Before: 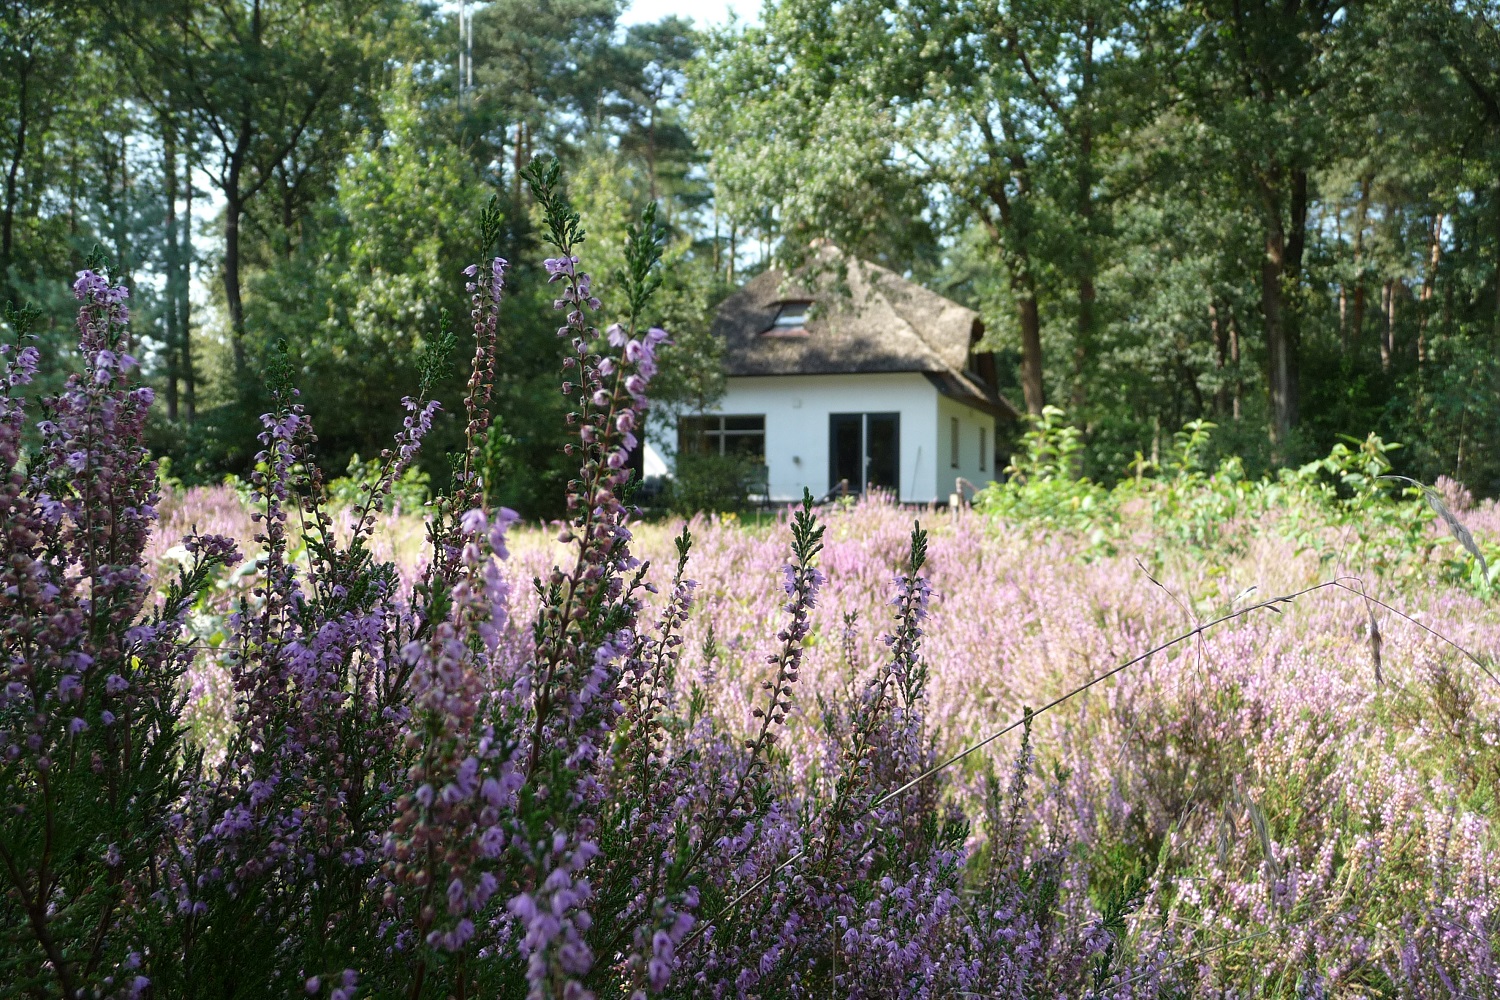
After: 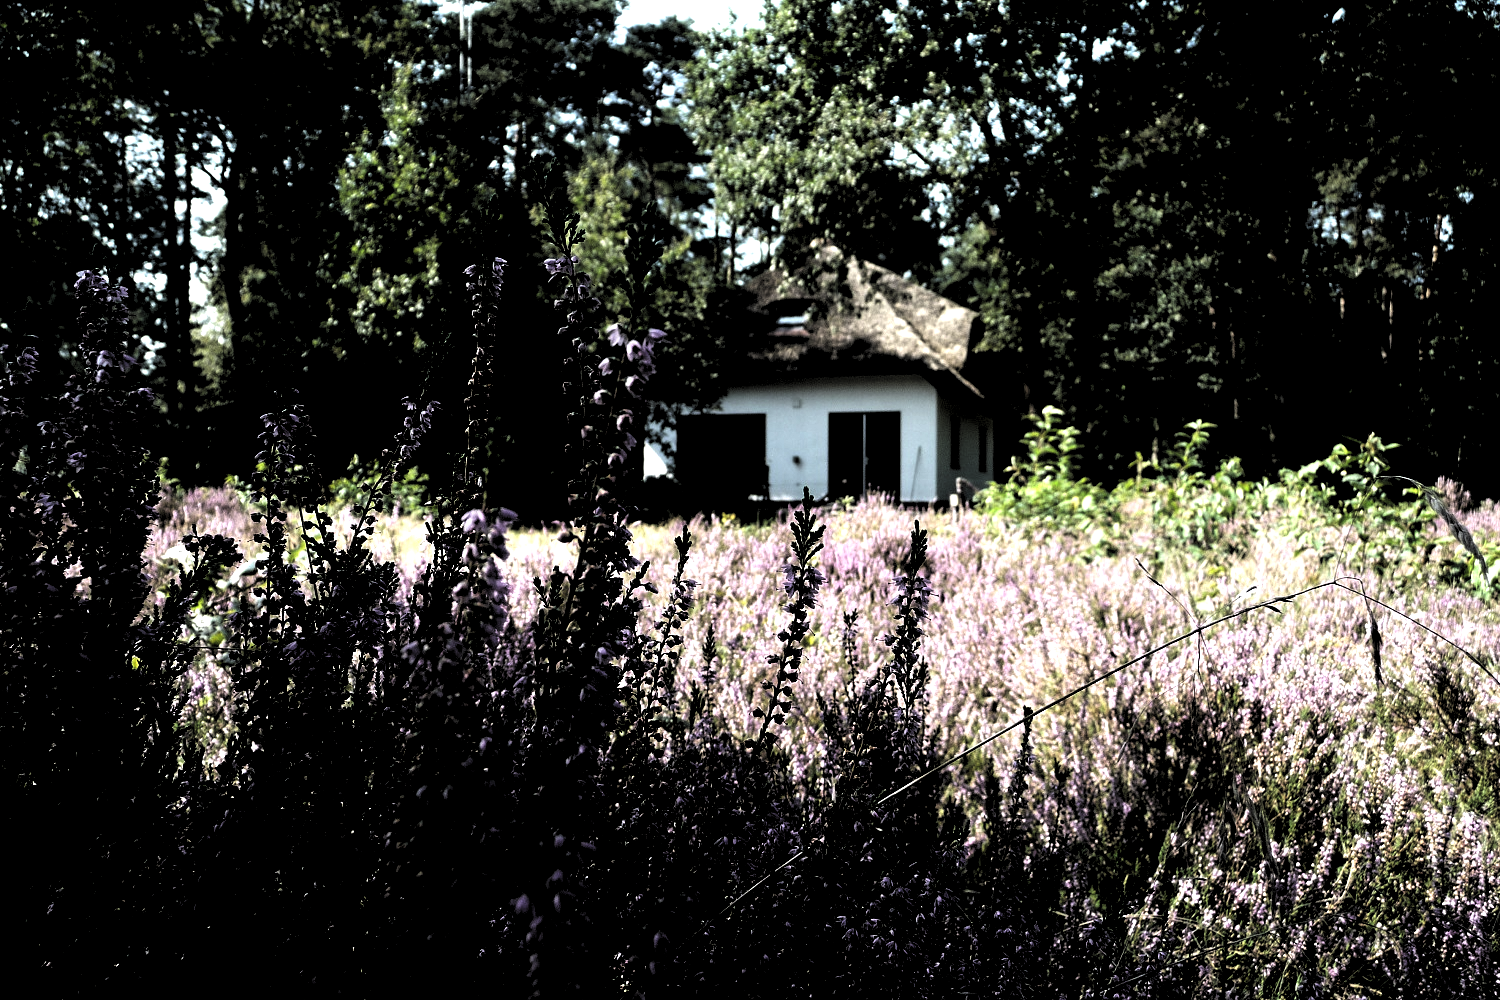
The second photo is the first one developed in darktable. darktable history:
levels: levels [0.514, 0.759, 1]
exposure: black level correction 0.001, exposure 0.498 EV, compensate highlight preservation false
